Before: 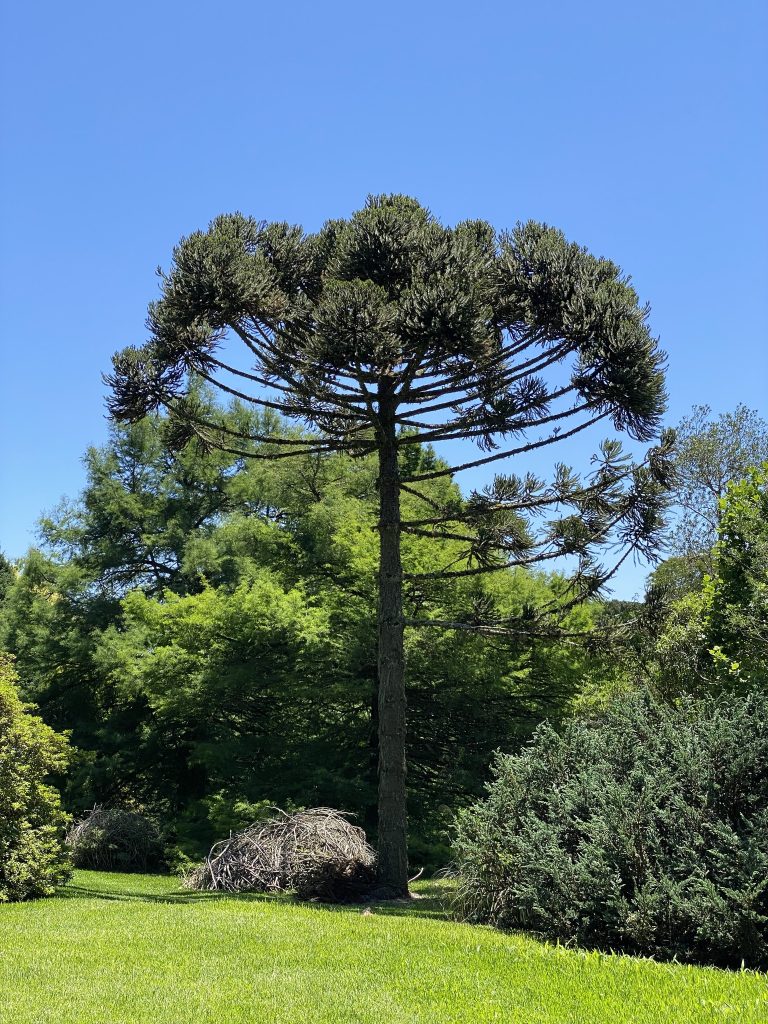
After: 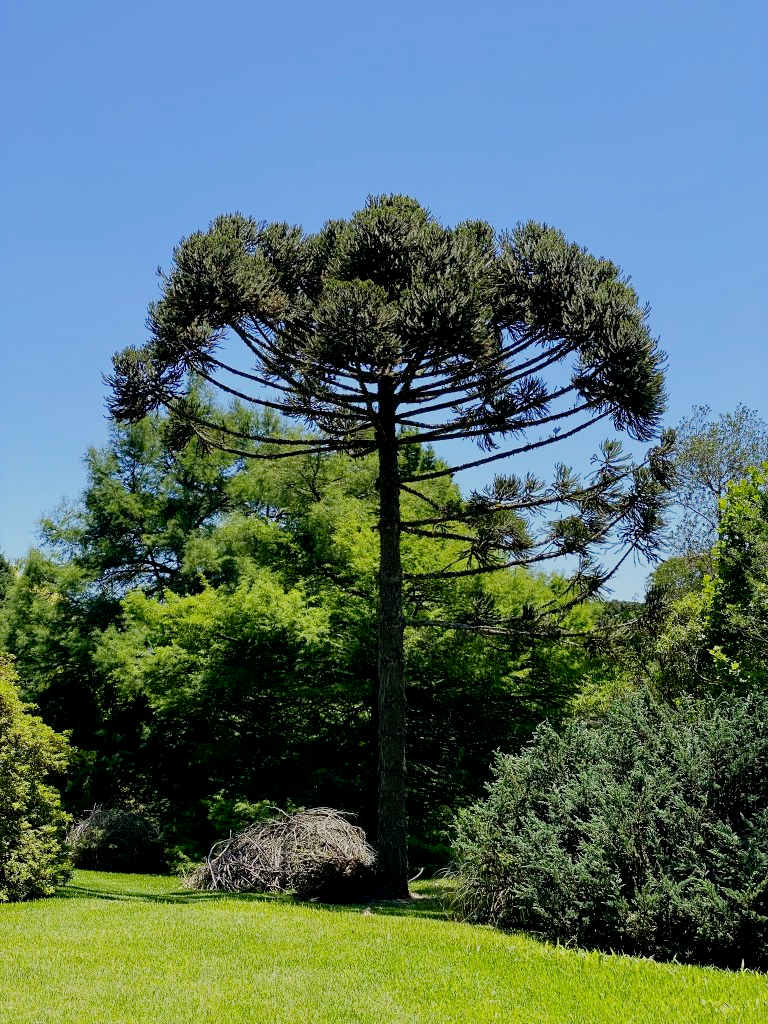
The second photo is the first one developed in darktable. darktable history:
exposure: exposure -0.027 EV, compensate exposure bias true, compensate highlight preservation false
filmic rgb: black relative exposure -7.61 EV, white relative exposure 4.61 EV, threshold 3.03 EV, target black luminance 0%, hardness 3.53, latitude 50.36%, contrast 1.03, highlights saturation mix 9.59%, shadows ↔ highlights balance -0.165%, preserve chrominance no, color science v5 (2021), enable highlight reconstruction true
